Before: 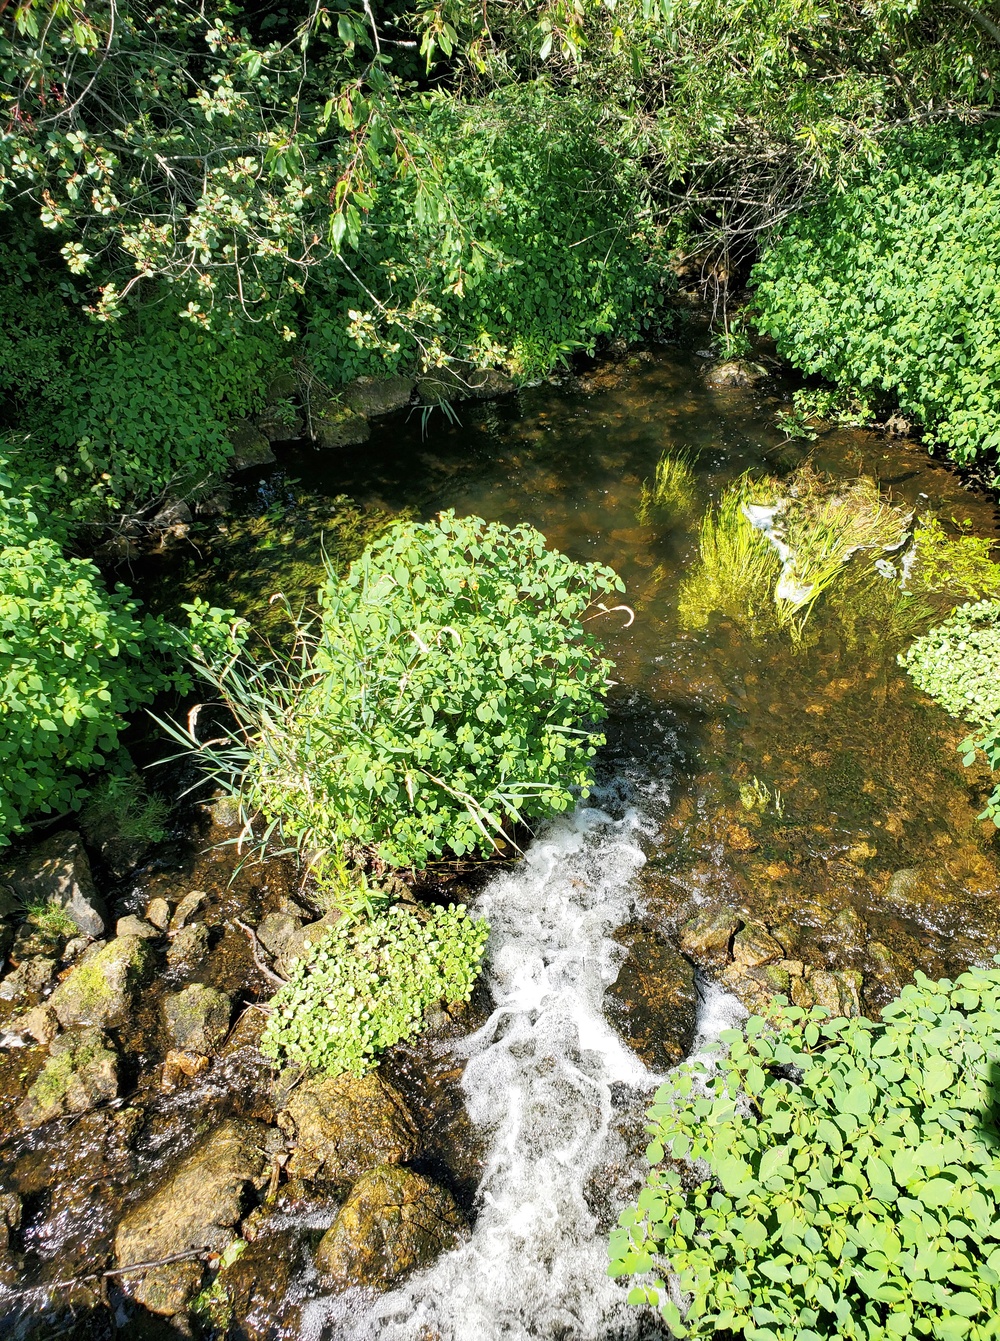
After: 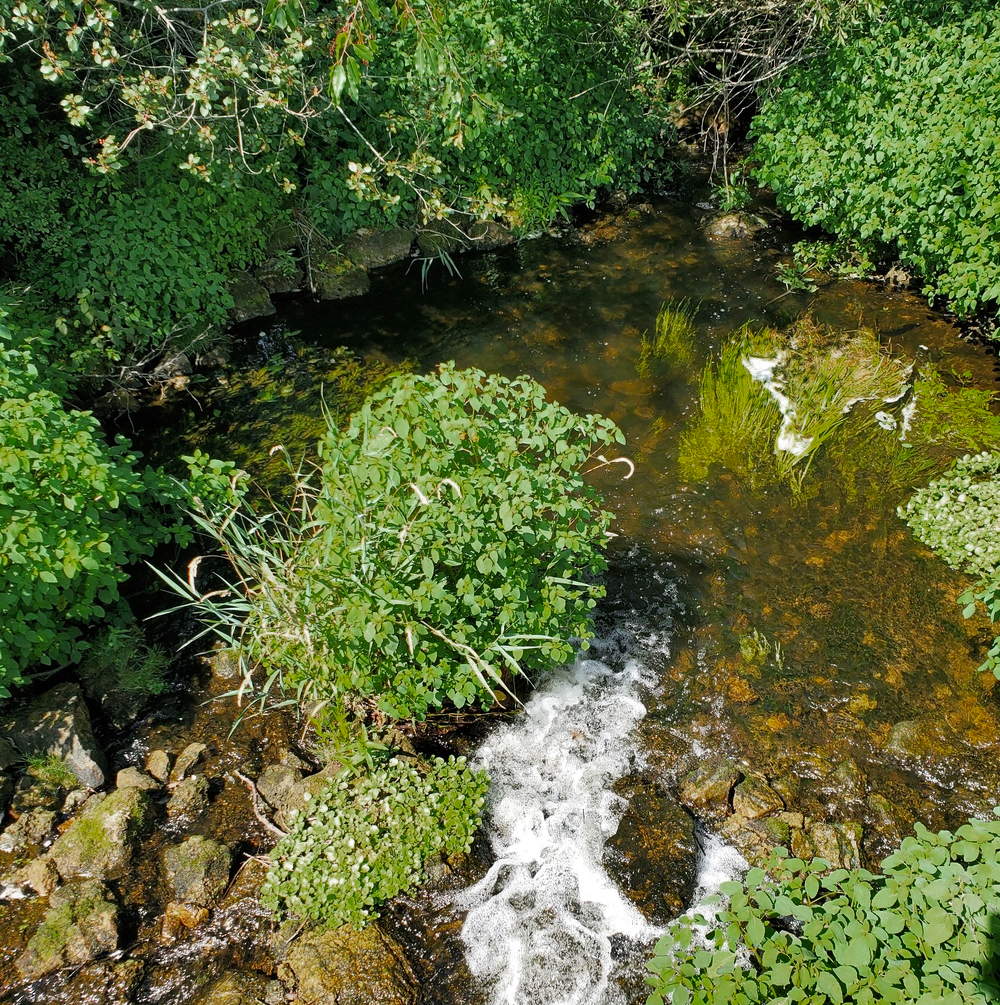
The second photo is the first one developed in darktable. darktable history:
crop: top 11.063%, bottom 13.953%
shadows and highlights: radius 107.5, shadows 45.67, highlights -67.21, low approximation 0.01, soften with gaussian
color zones: curves: ch0 [(0, 0.48) (0.209, 0.398) (0.305, 0.332) (0.429, 0.493) (0.571, 0.5) (0.714, 0.5) (0.857, 0.5) (1, 0.48)]; ch1 [(0, 0.633) (0.143, 0.586) (0.286, 0.489) (0.429, 0.448) (0.571, 0.31) (0.714, 0.335) (0.857, 0.492) (1, 0.633)]; ch2 [(0, 0.448) (0.143, 0.498) (0.286, 0.5) (0.429, 0.5) (0.571, 0.5) (0.714, 0.5) (0.857, 0.5) (1, 0.448)]
